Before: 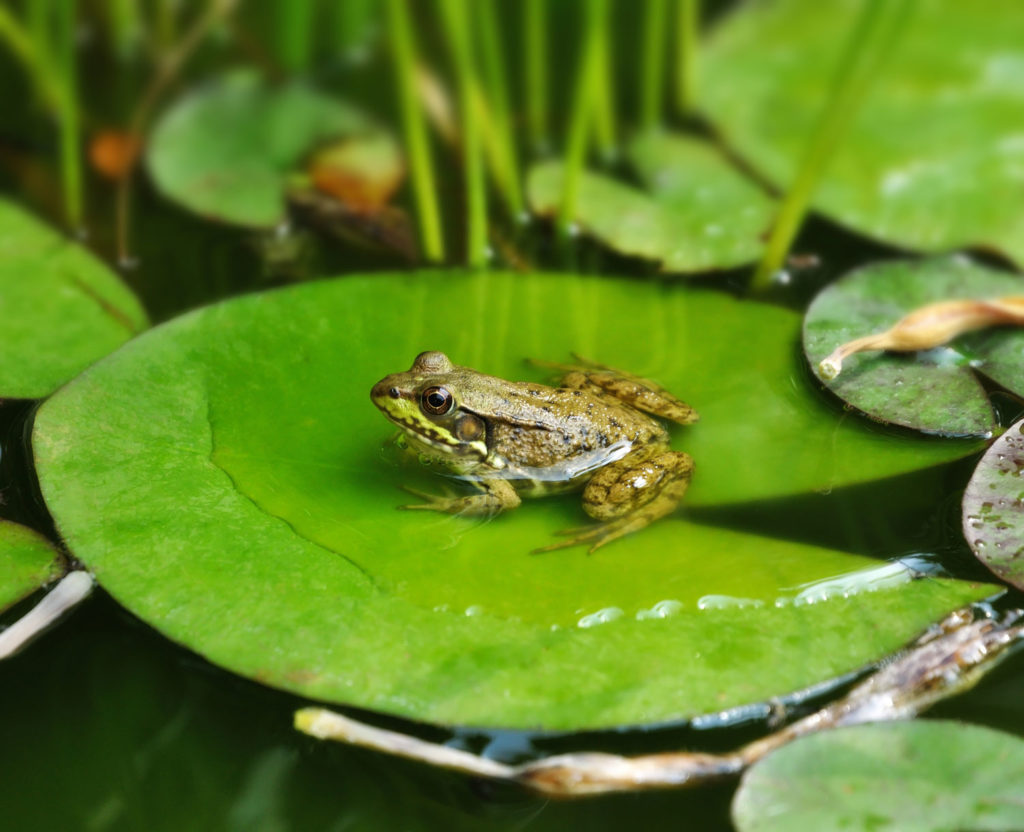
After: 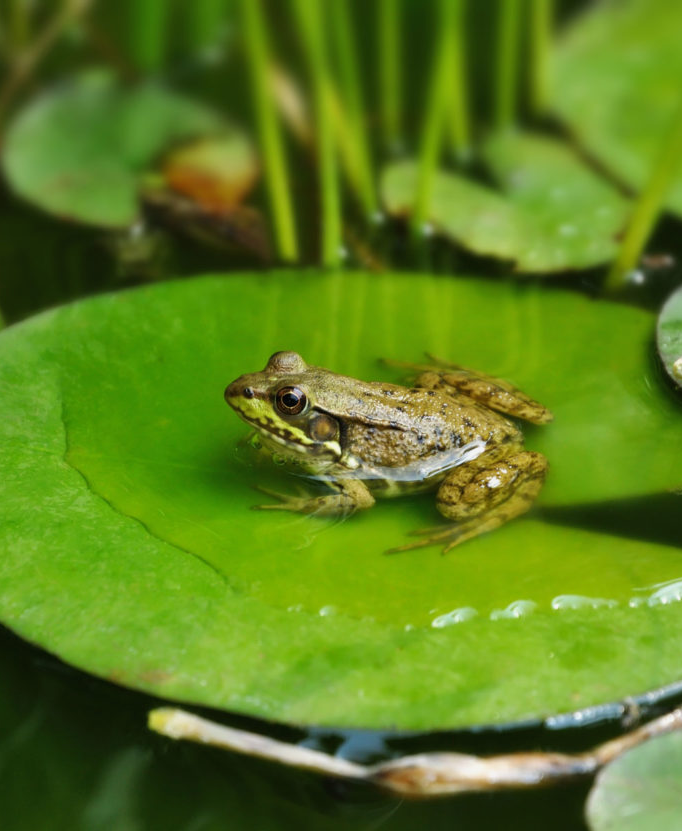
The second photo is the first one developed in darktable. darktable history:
exposure: exposure -0.151 EV, compensate highlight preservation false
tone equalizer: on, module defaults
crop and rotate: left 14.292%, right 19.041%
